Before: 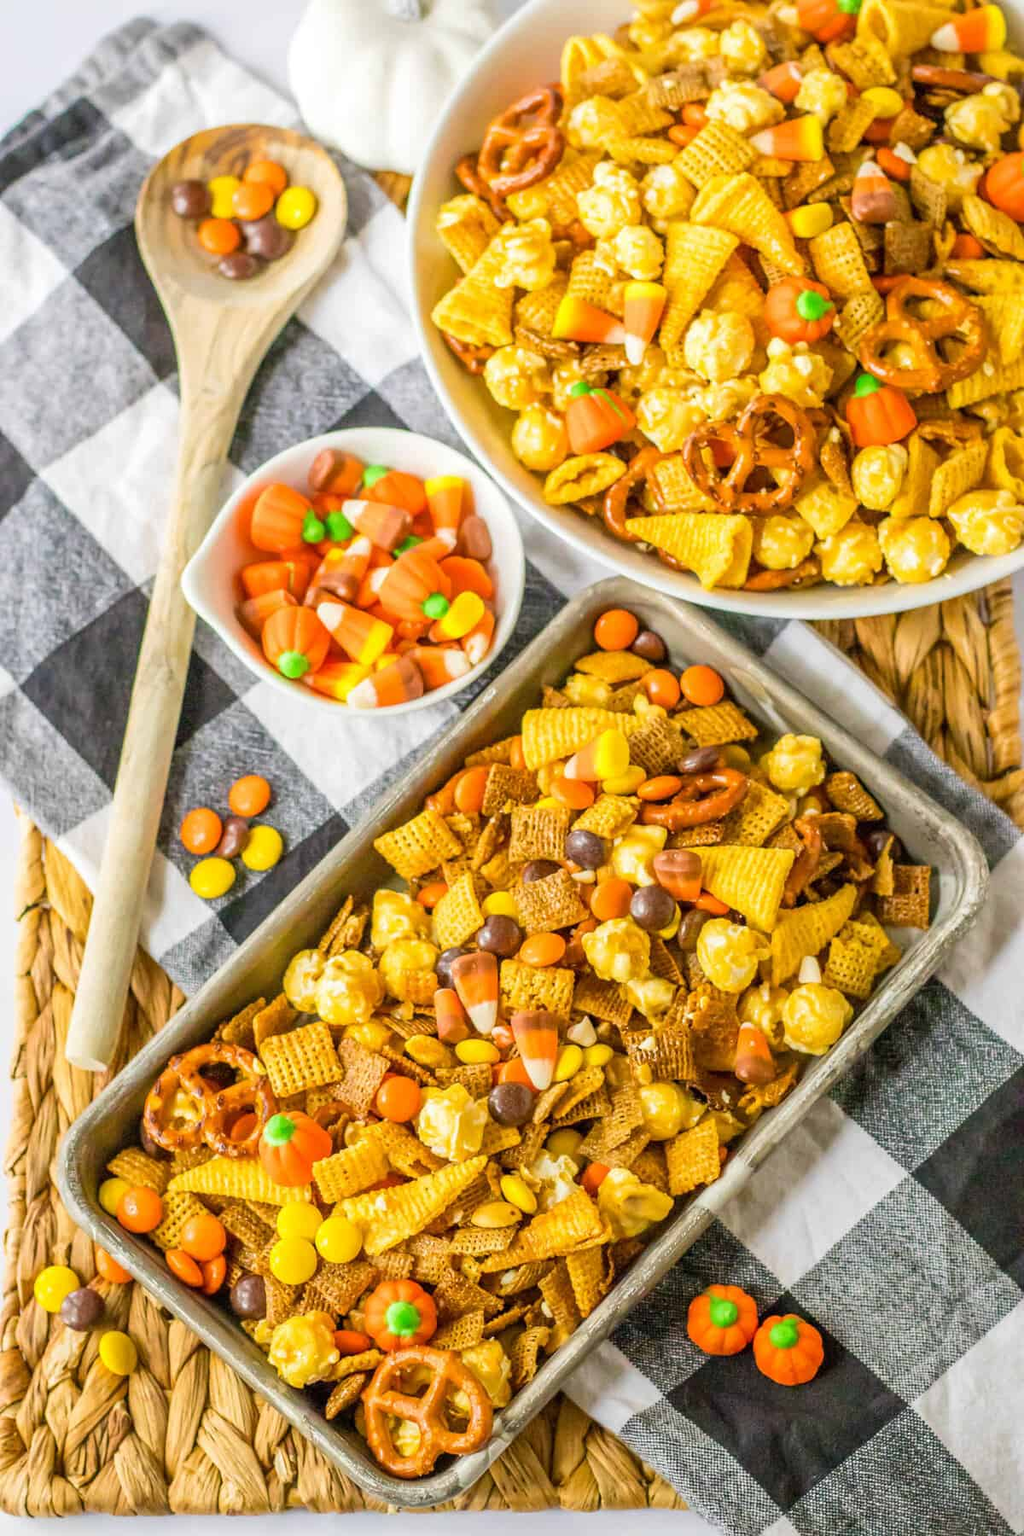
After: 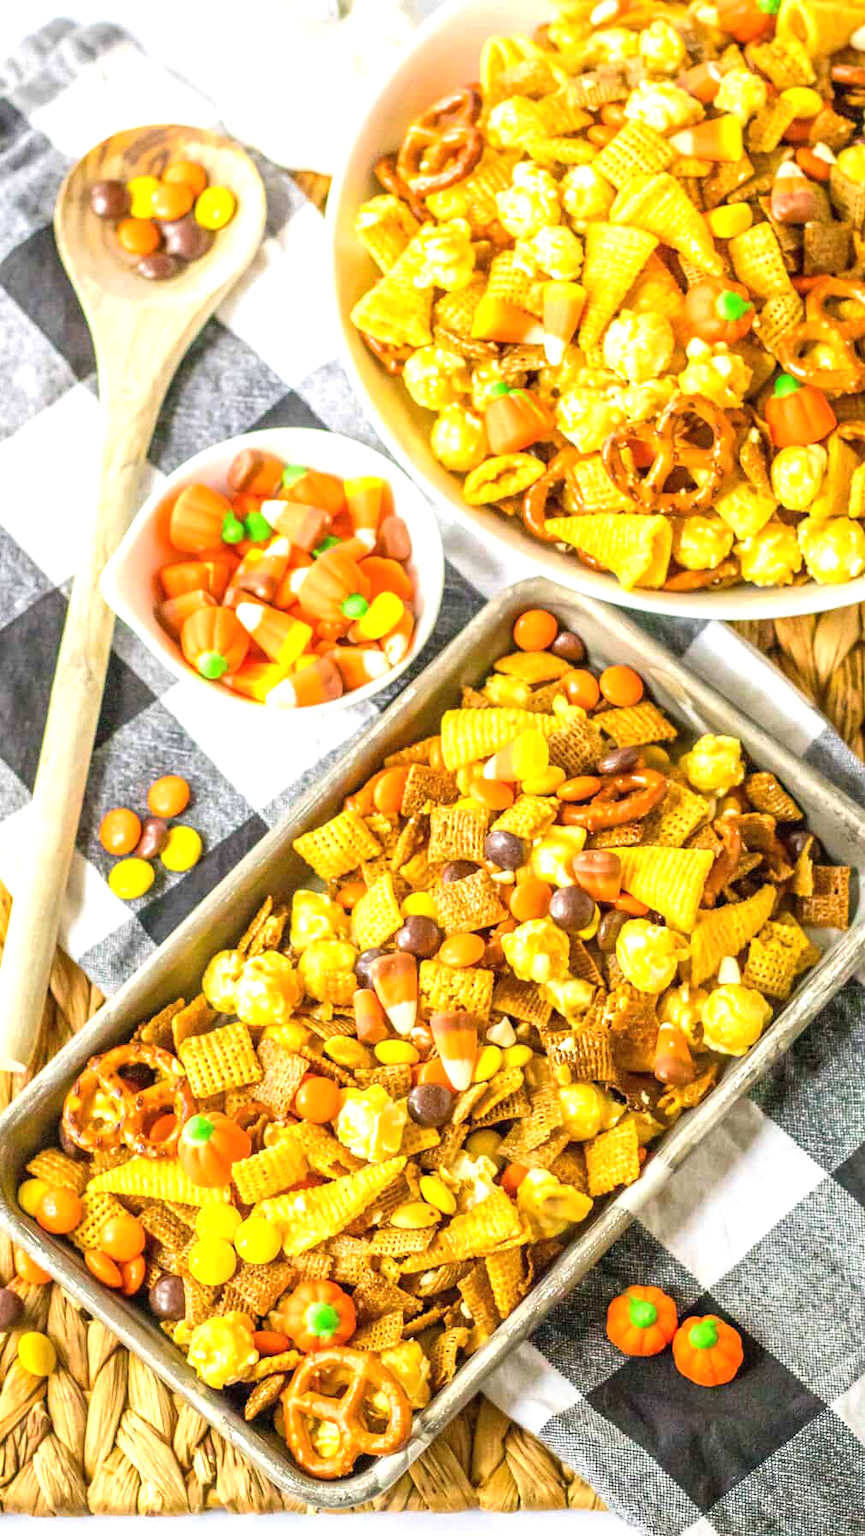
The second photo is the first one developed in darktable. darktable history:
crop: left 7.96%, right 7.525%
exposure: black level correction 0, exposure 0.693 EV, compensate exposure bias true, compensate highlight preservation false
